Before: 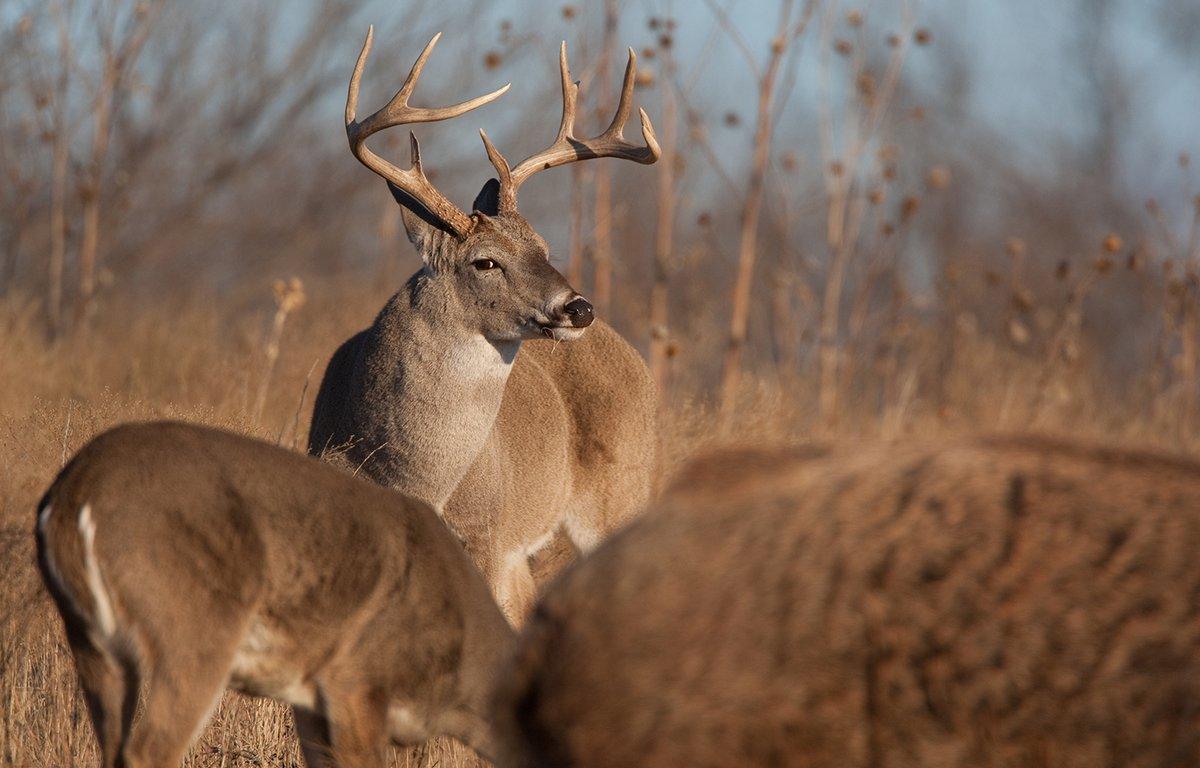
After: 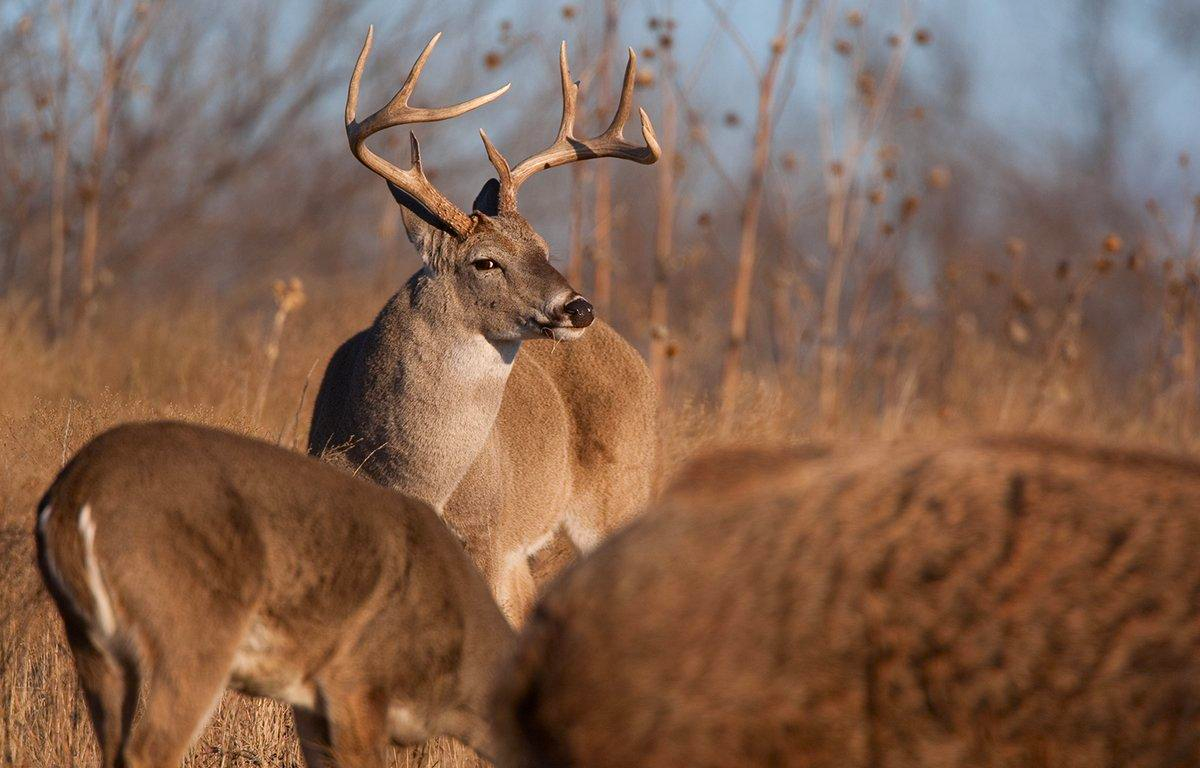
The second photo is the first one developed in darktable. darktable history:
white balance: red 1.009, blue 1.027
contrast brightness saturation: contrast 0.08, saturation 0.2
